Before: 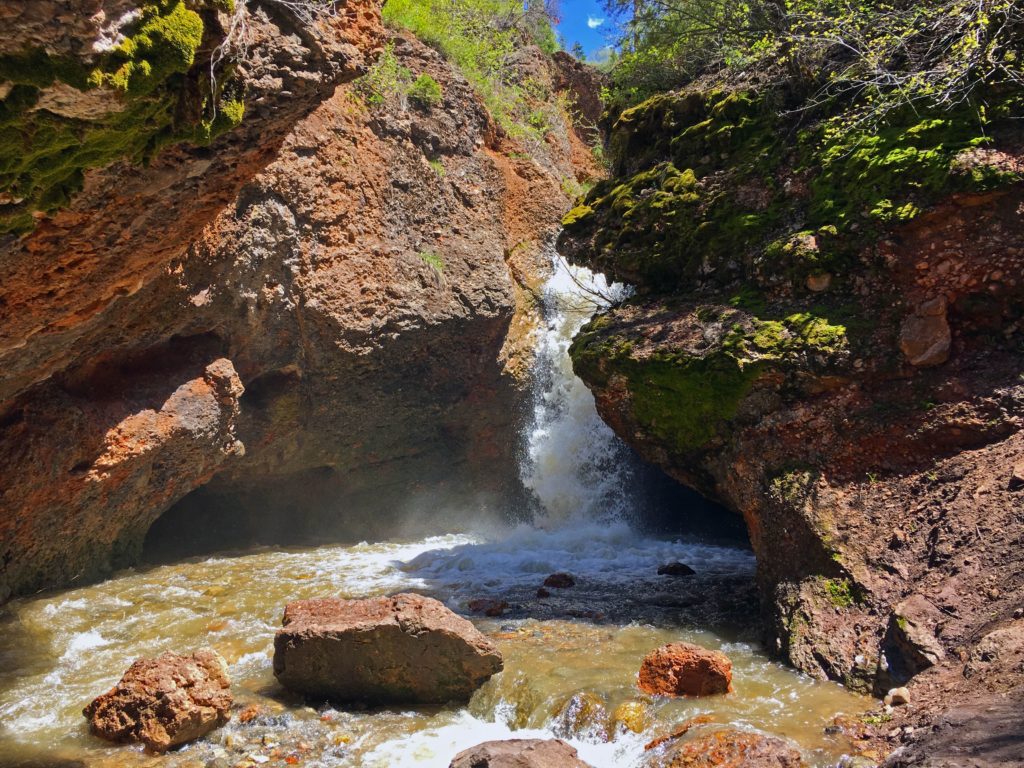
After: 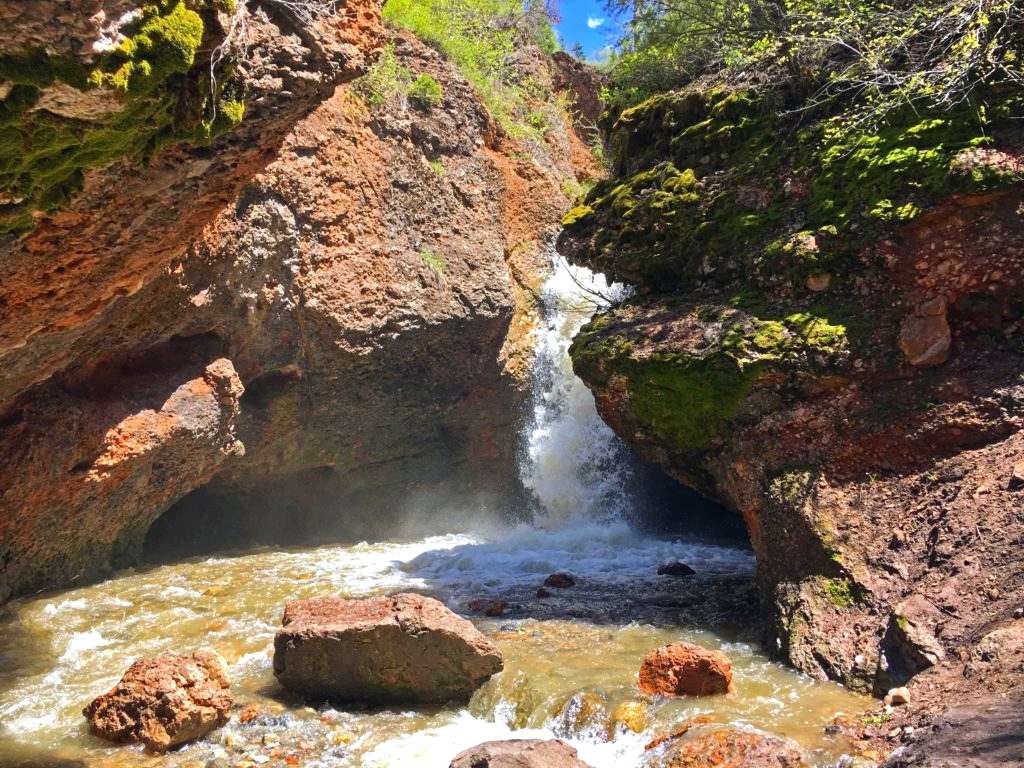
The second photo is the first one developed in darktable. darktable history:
exposure: exposure 0.514 EV, compensate exposure bias true, compensate highlight preservation false
